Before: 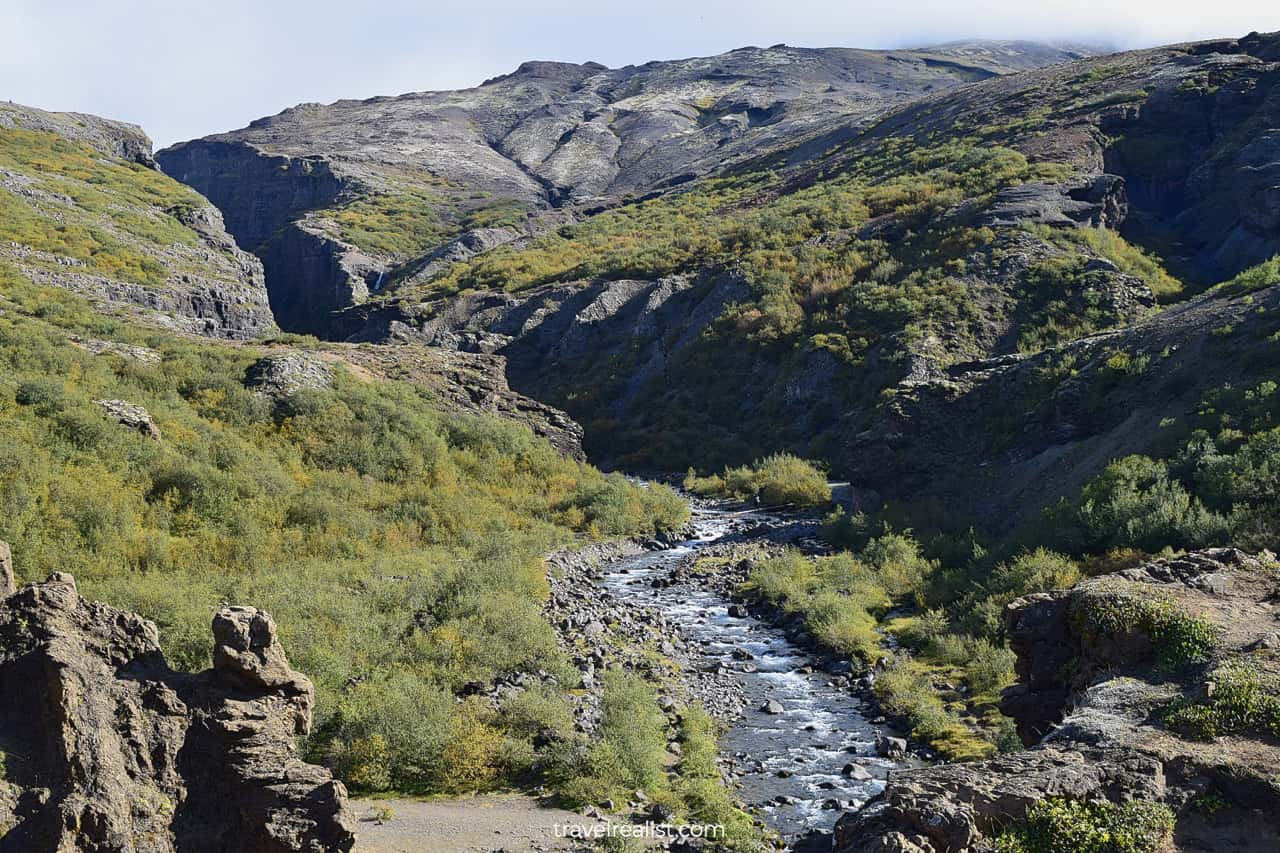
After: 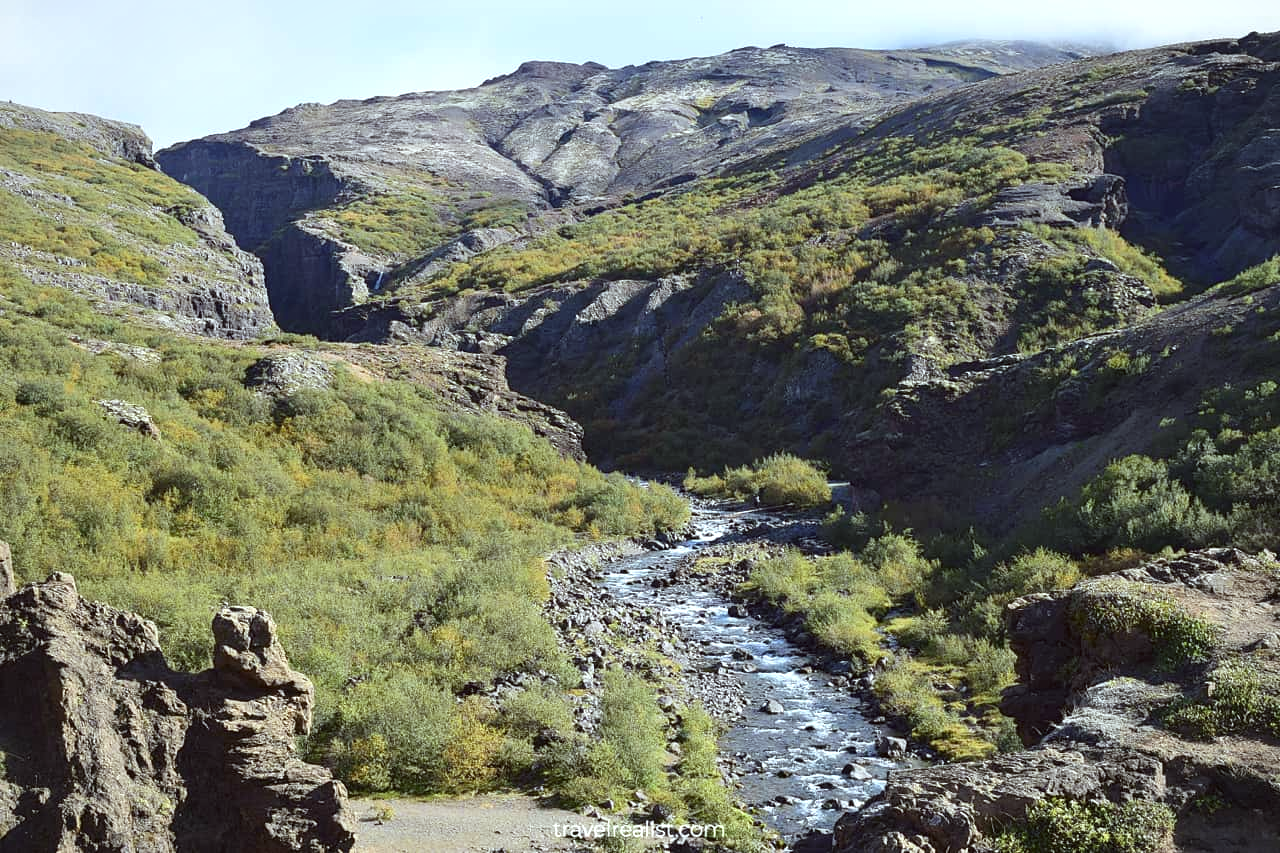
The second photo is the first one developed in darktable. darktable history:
color correction: highlights a* -4.95, highlights b* -3.62, shadows a* 4.03, shadows b* 4.07
exposure: black level correction 0, exposure 0.395 EV, compensate exposure bias true, compensate highlight preservation false
vignetting: fall-off start 84.74%, fall-off radius 79.79%, brightness -0.289, width/height ratio 1.226
